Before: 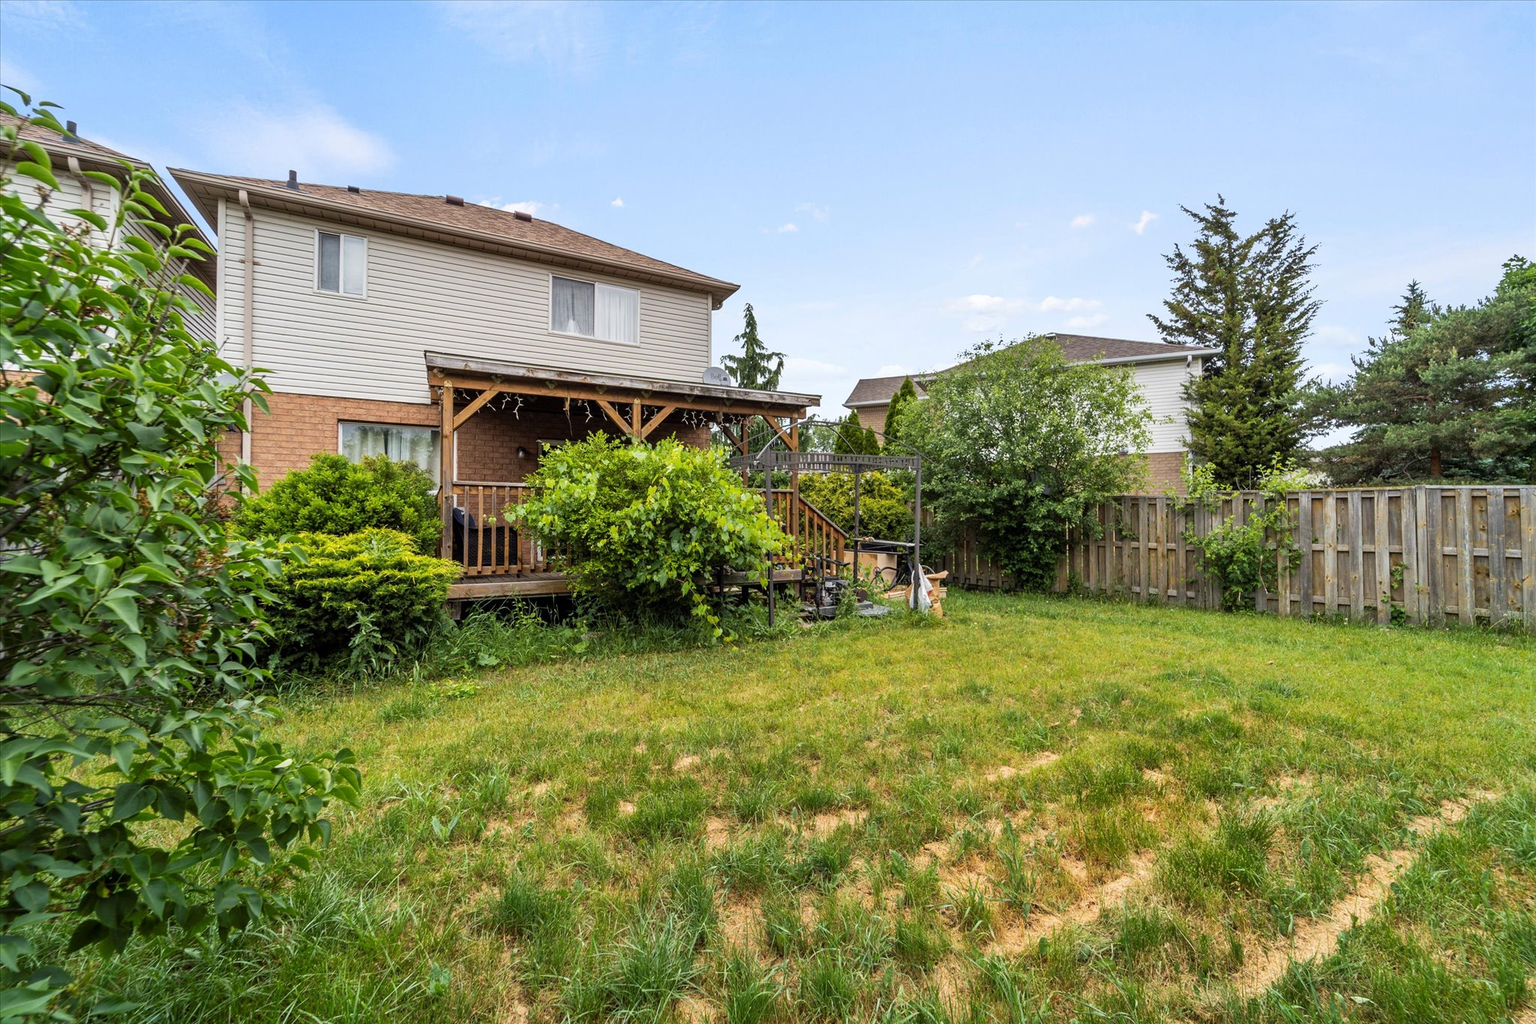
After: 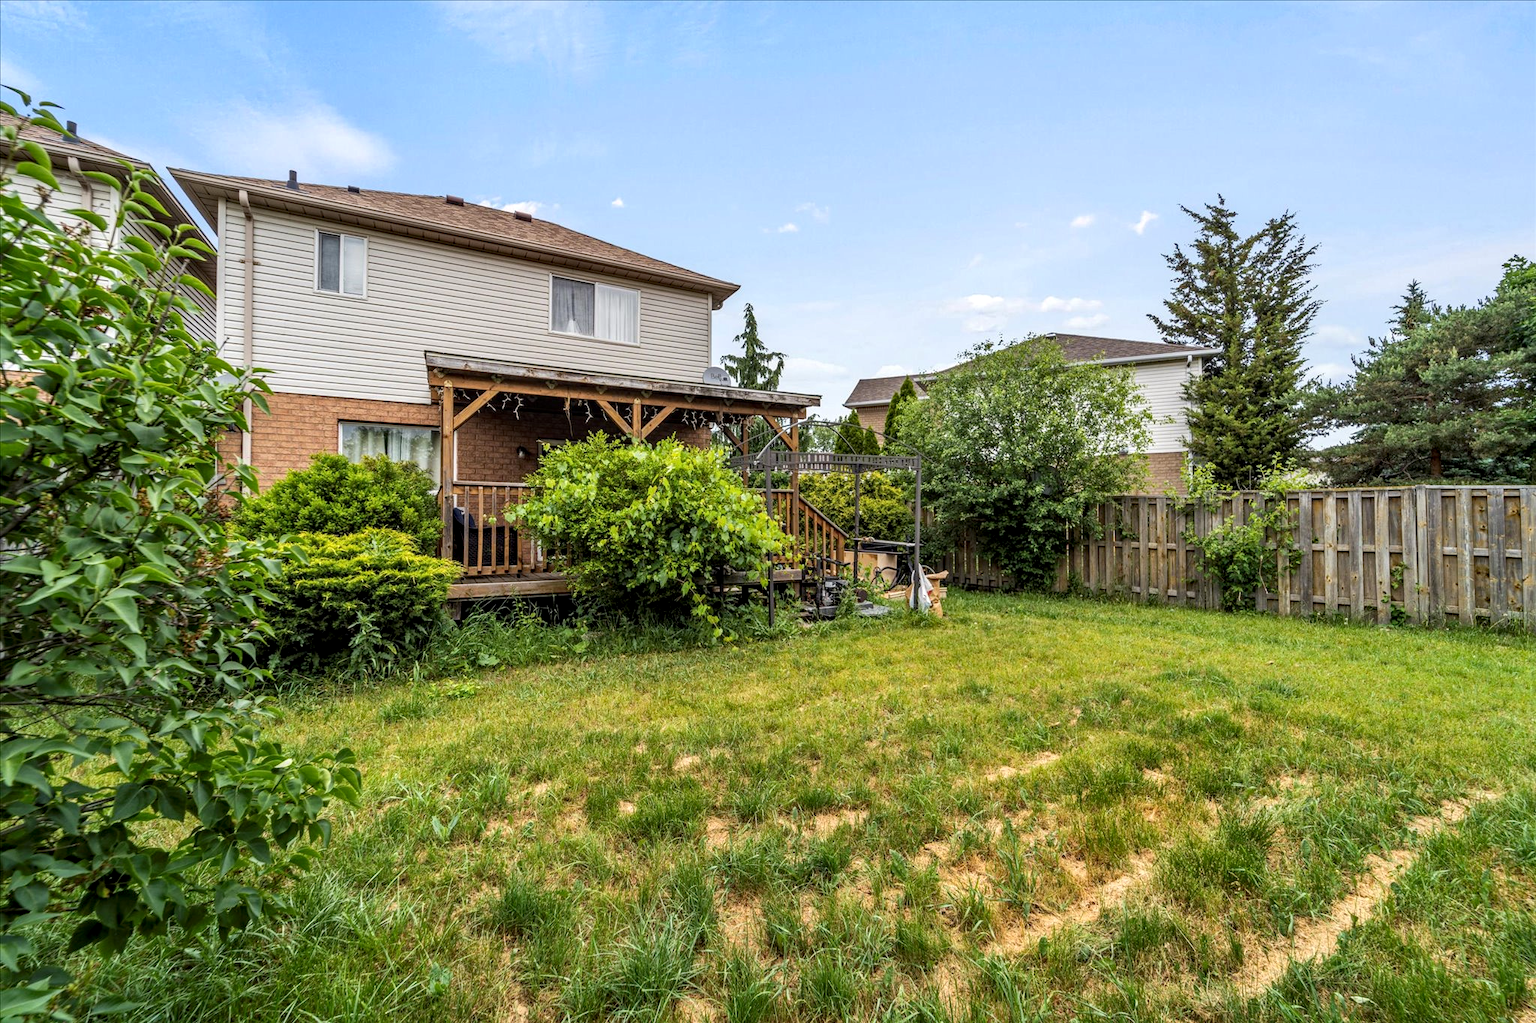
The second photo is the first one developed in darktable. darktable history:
haze removal: compatibility mode true, adaptive false
local contrast: detail 130%
